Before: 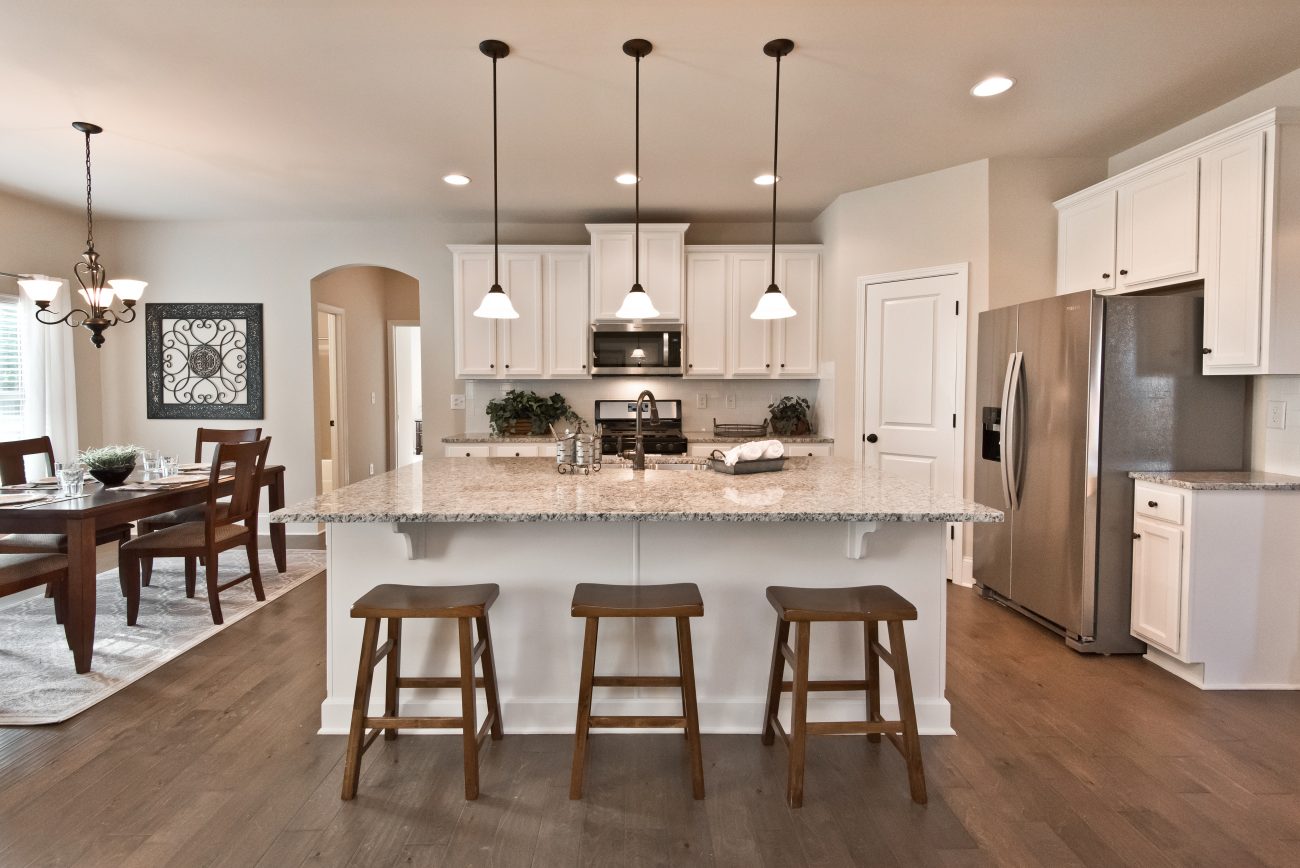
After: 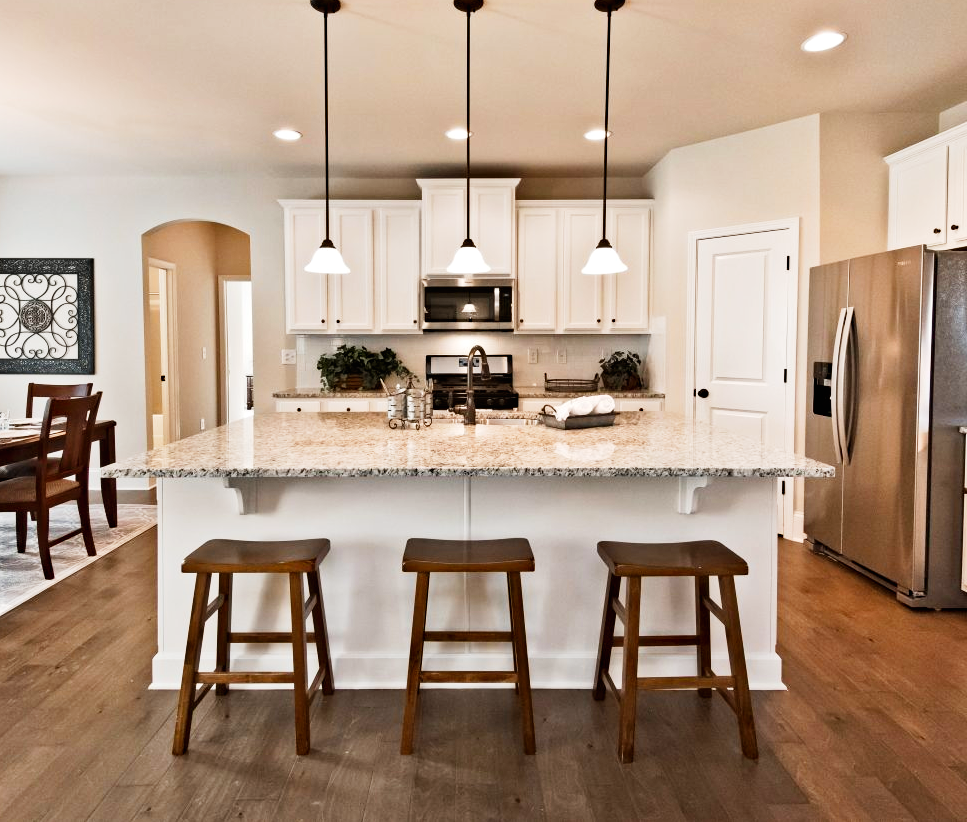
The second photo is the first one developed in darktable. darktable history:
tone curve: curves: ch0 [(0, 0.006) (0.046, 0.011) (0.13, 0.062) (0.338, 0.327) (0.494, 0.55) (0.728, 0.835) (1, 1)]; ch1 [(0, 0) (0.346, 0.324) (0.45, 0.431) (0.5, 0.5) (0.522, 0.517) (0.55, 0.57) (1, 1)]; ch2 [(0, 0) (0.453, 0.418) (0.5, 0.5) (0.526, 0.524) (0.554, 0.598) (0.622, 0.679) (0.707, 0.761) (1, 1)], preserve colors none
haze removal: compatibility mode true, adaptive false
crop and rotate: left 13.043%, top 5.25%, right 12.544%
